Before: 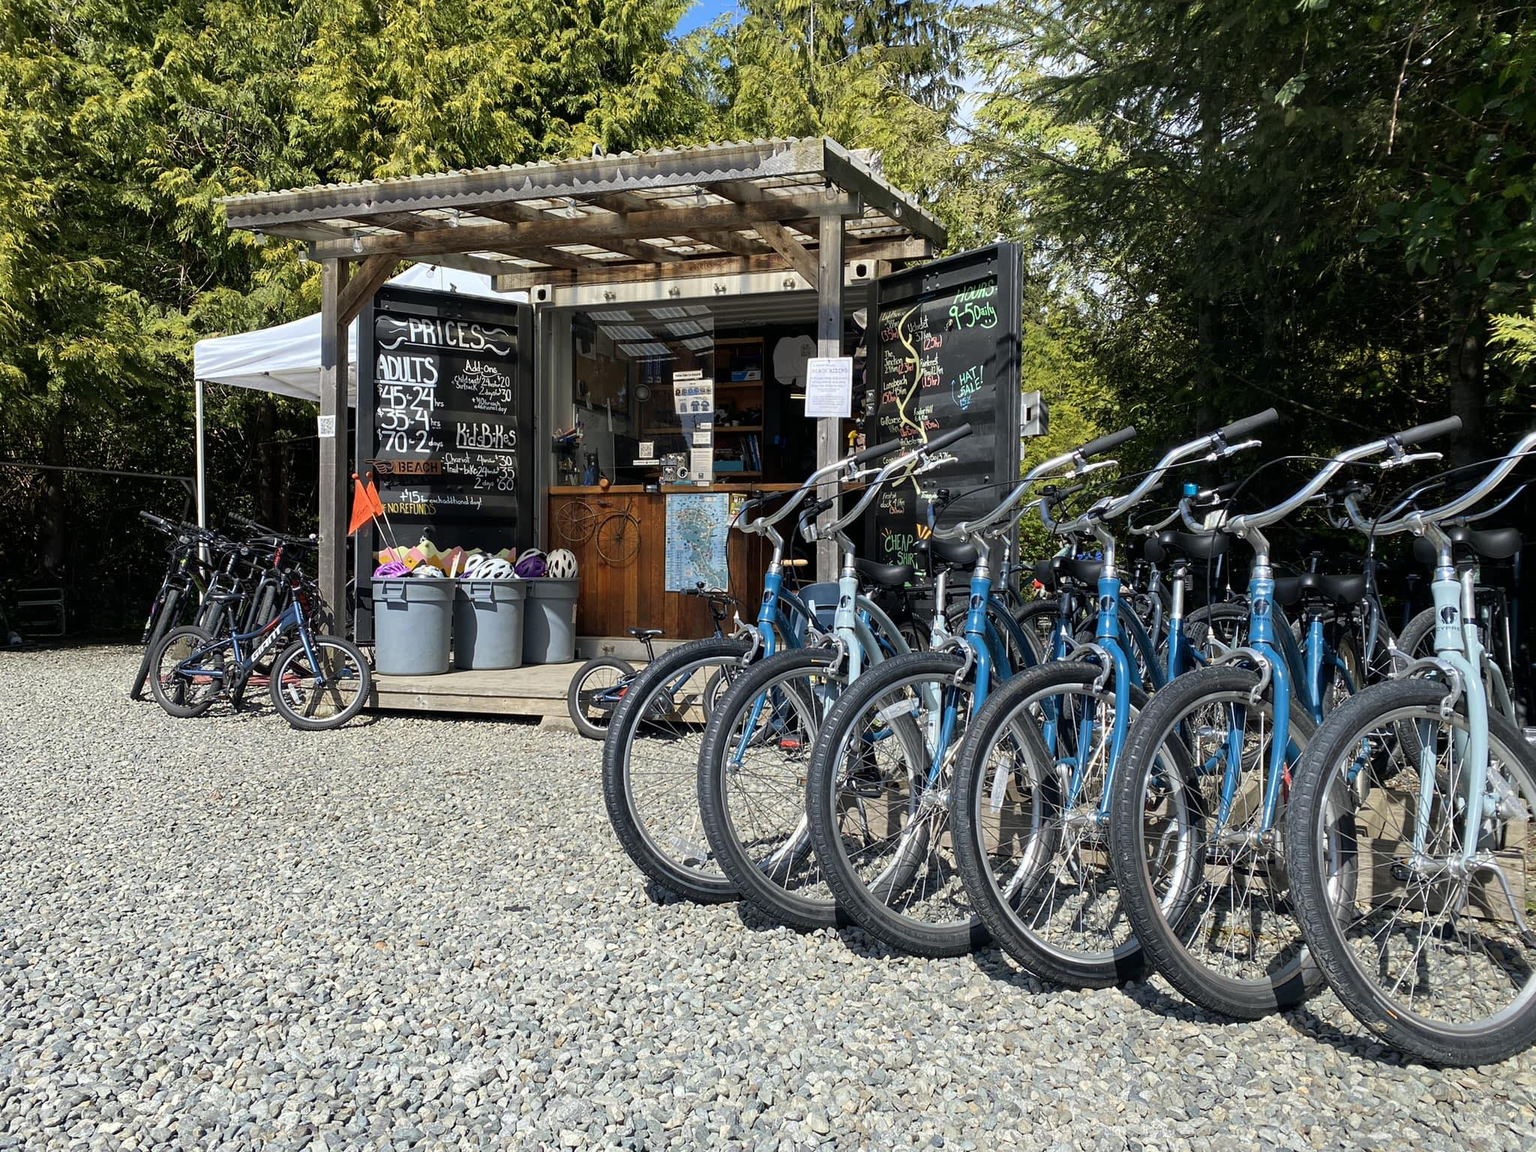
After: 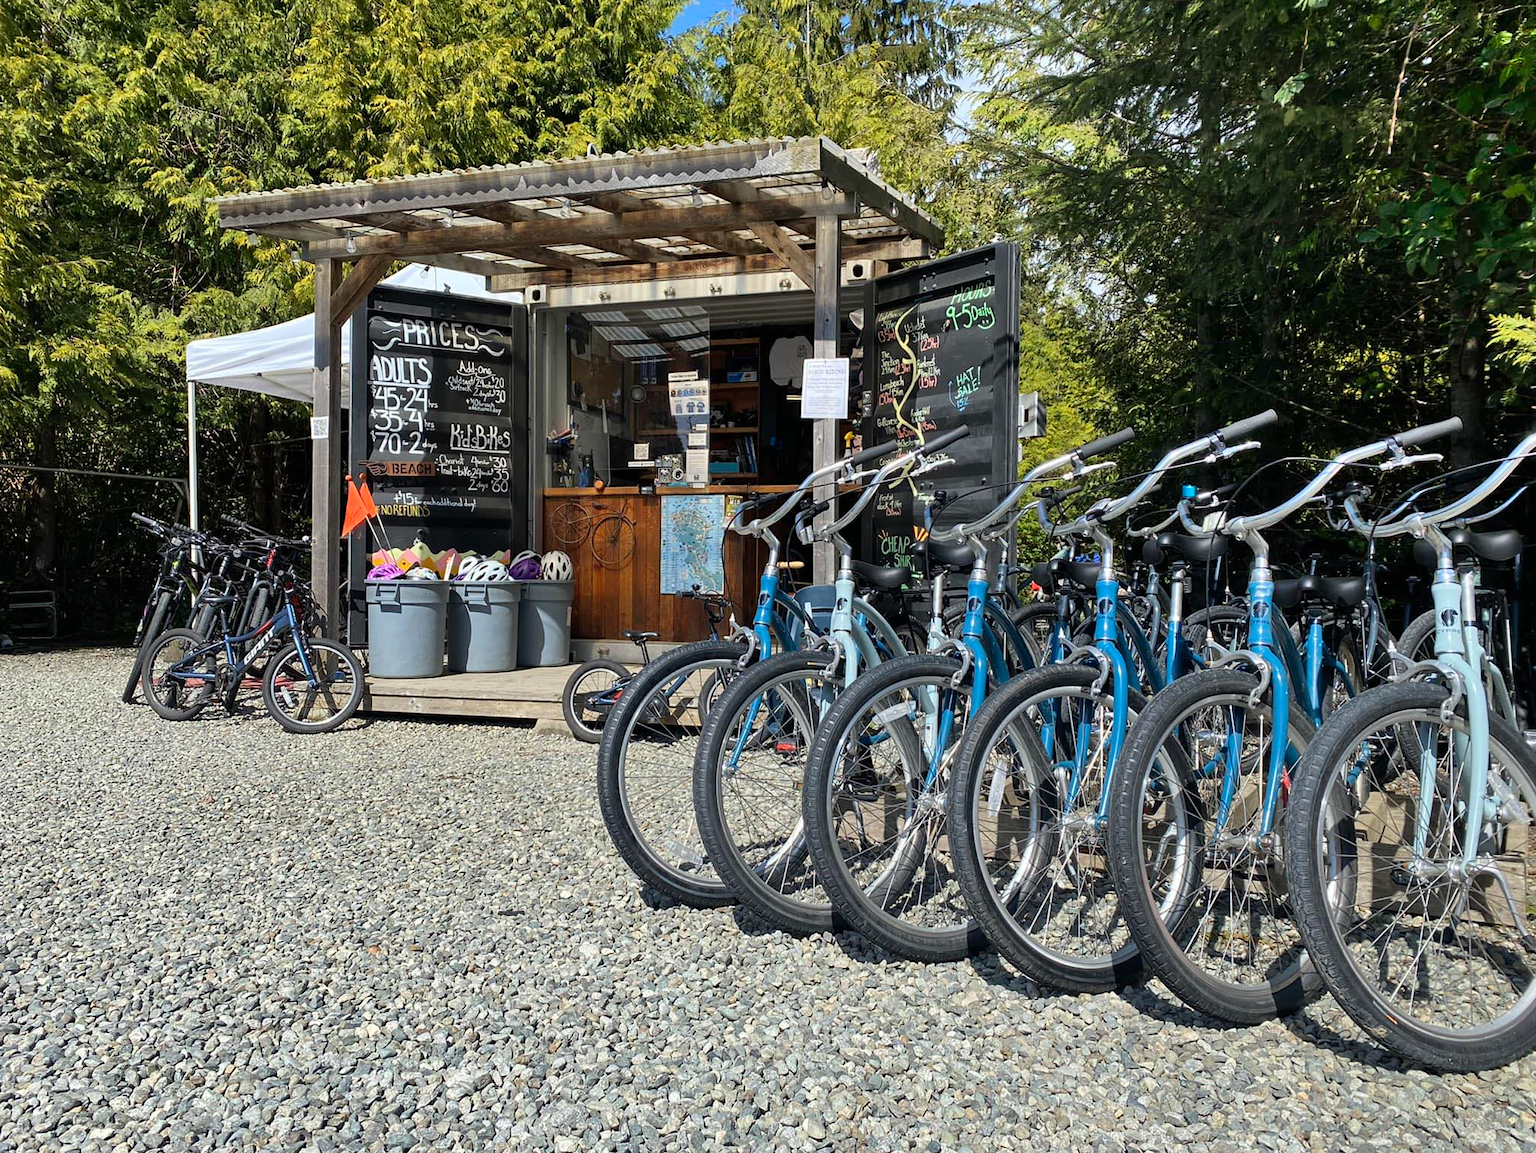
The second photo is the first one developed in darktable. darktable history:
crop and rotate: left 0.614%, top 0.179%, bottom 0.309%
shadows and highlights: low approximation 0.01, soften with gaussian
